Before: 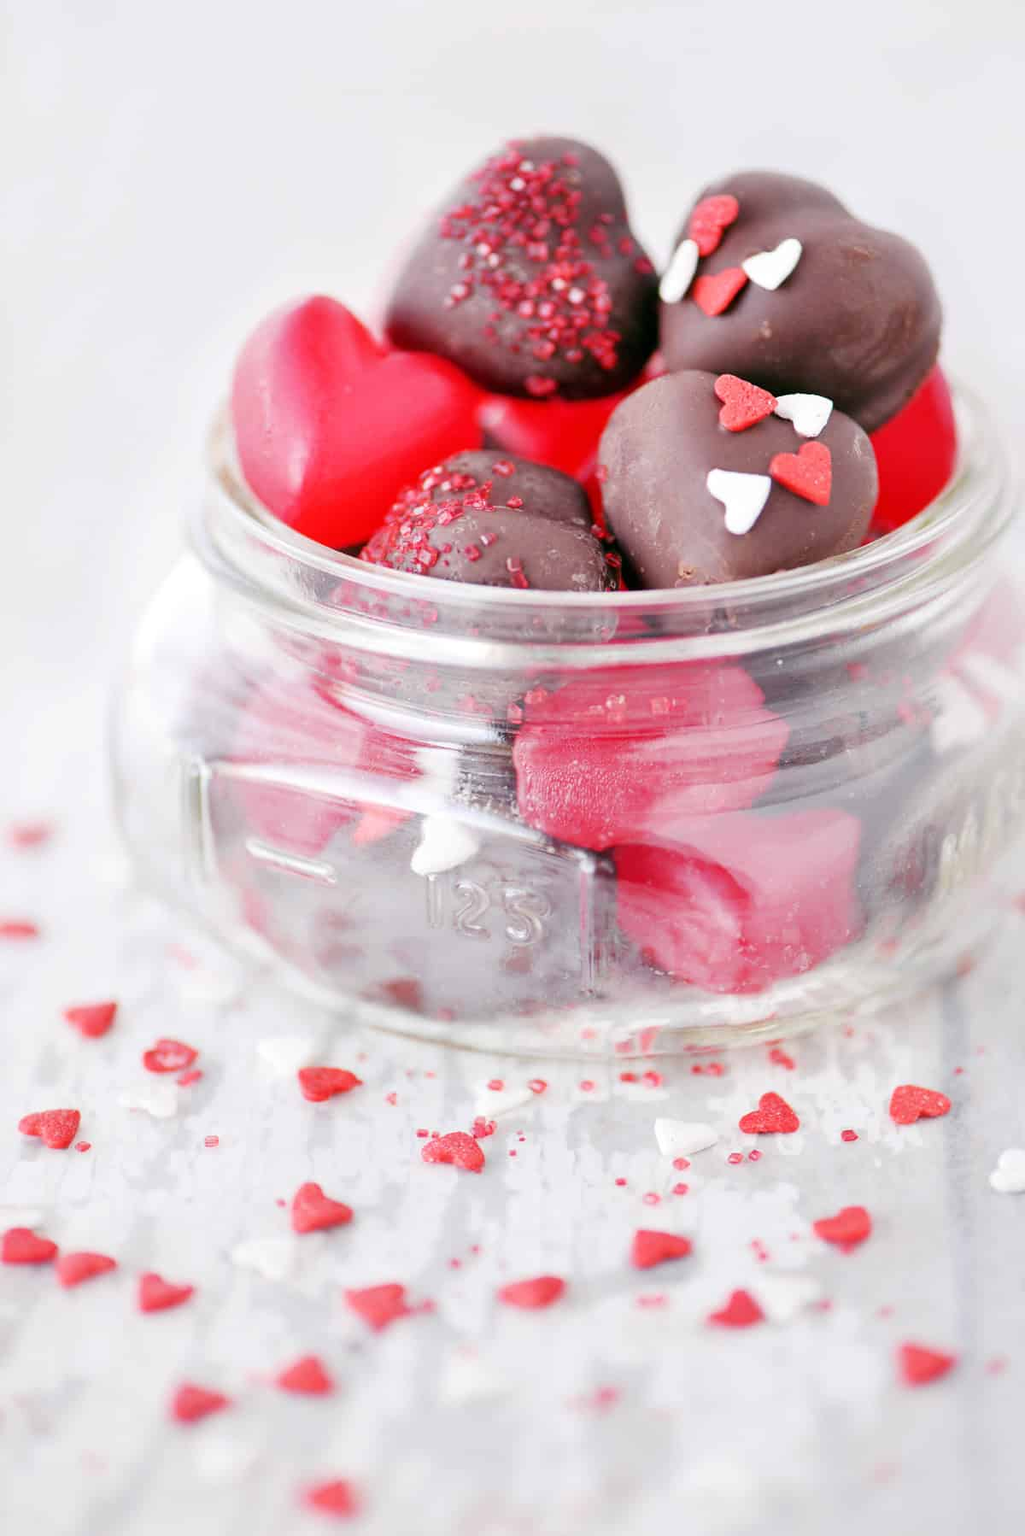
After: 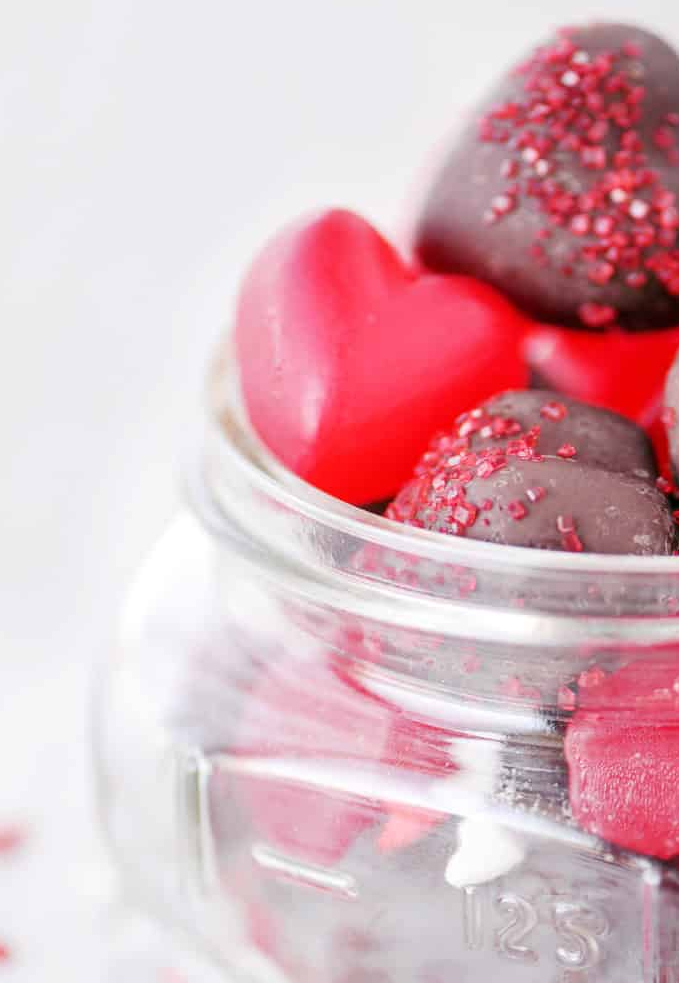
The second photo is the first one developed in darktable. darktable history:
crop and rotate: left 3.023%, top 7.683%, right 40.345%, bottom 37.645%
